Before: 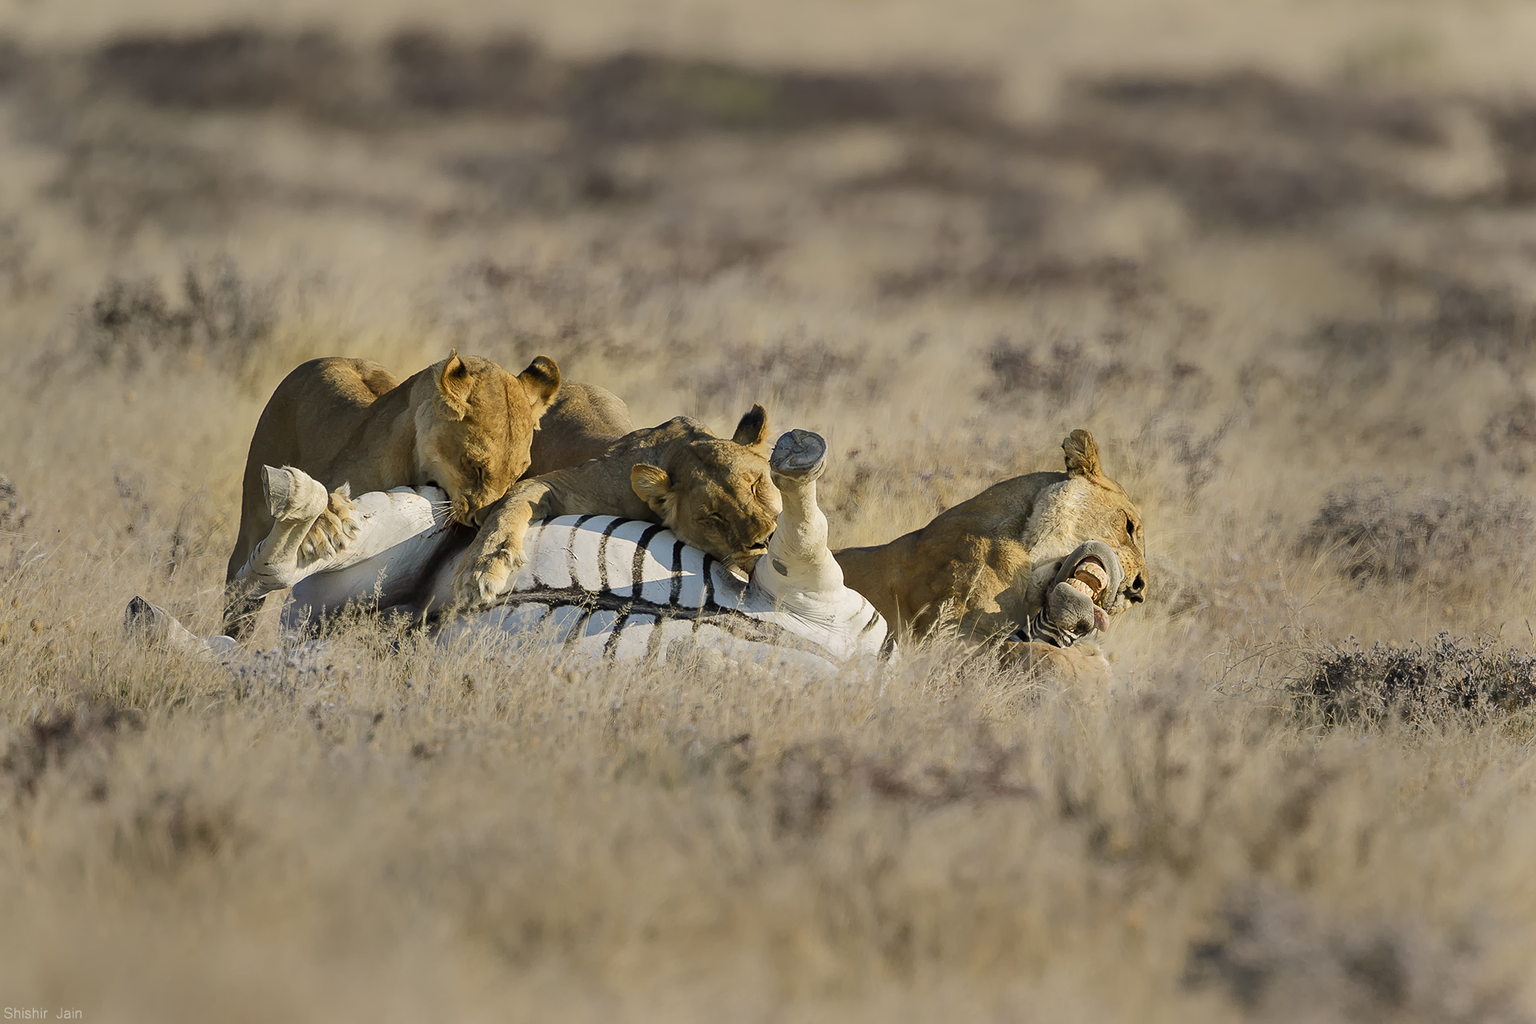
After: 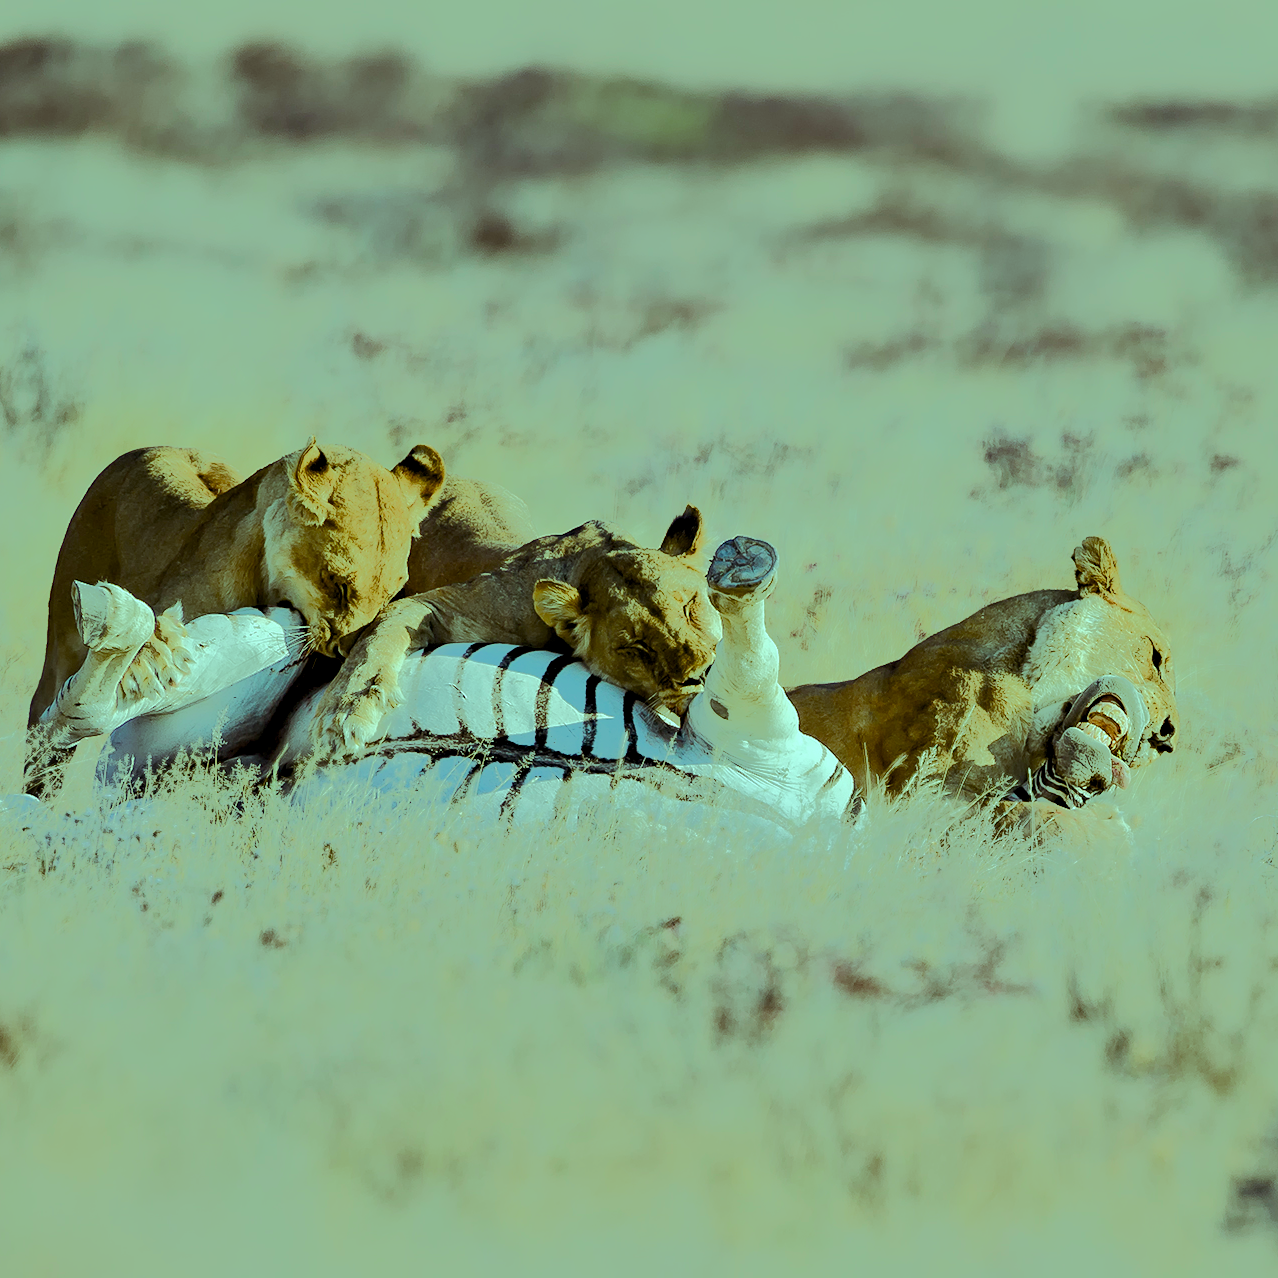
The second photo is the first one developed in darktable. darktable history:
tone equalizer: -8 EV -0.508 EV, -7 EV -0.309 EV, -6 EV -0.065 EV, -5 EV 0.374 EV, -4 EV 0.956 EV, -3 EV 0.793 EV, -2 EV -0.011 EV, -1 EV 0.125 EV, +0 EV -0.017 EV, edges refinement/feathering 500, mask exposure compensation -1.57 EV, preserve details no
crop and rotate: left 13.343%, right 20.008%
color balance rgb: highlights gain › chroma 7.426%, highlights gain › hue 184.23°, global offset › luminance -0.886%, perceptual saturation grading › global saturation 14.227%, perceptual saturation grading › highlights -30.134%, perceptual saturation grading › shadows 51.366%
